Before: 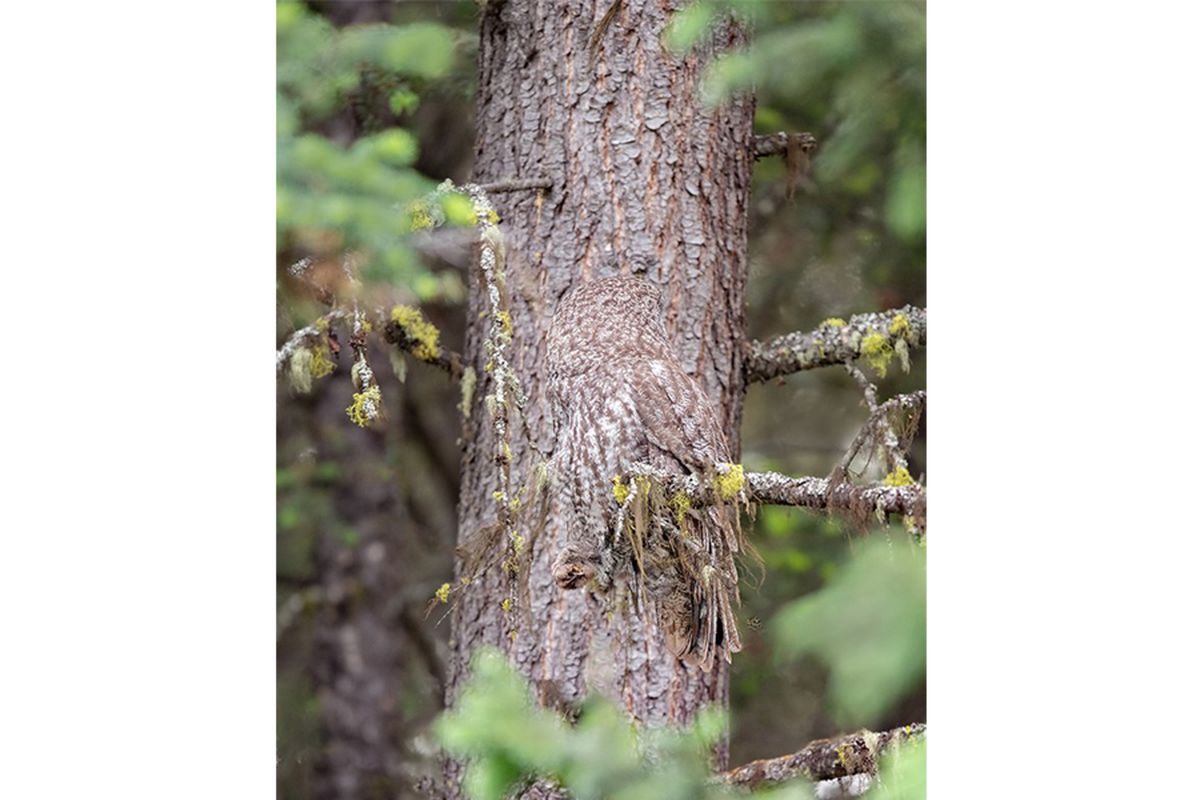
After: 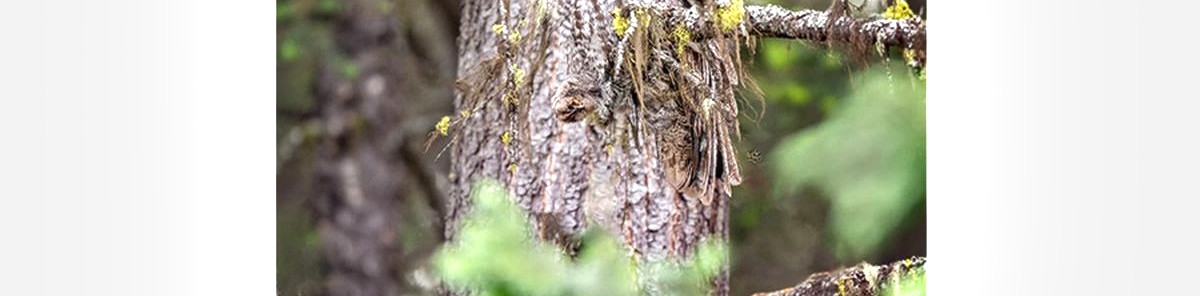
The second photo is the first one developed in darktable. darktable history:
crop and rotate: top 58.576%, bottom 4.42%
local contrast: on, module defaults
shadows and highlights: soften with gaussian
exposure: exposure 0.52 EV, compensate highlight preservation false
